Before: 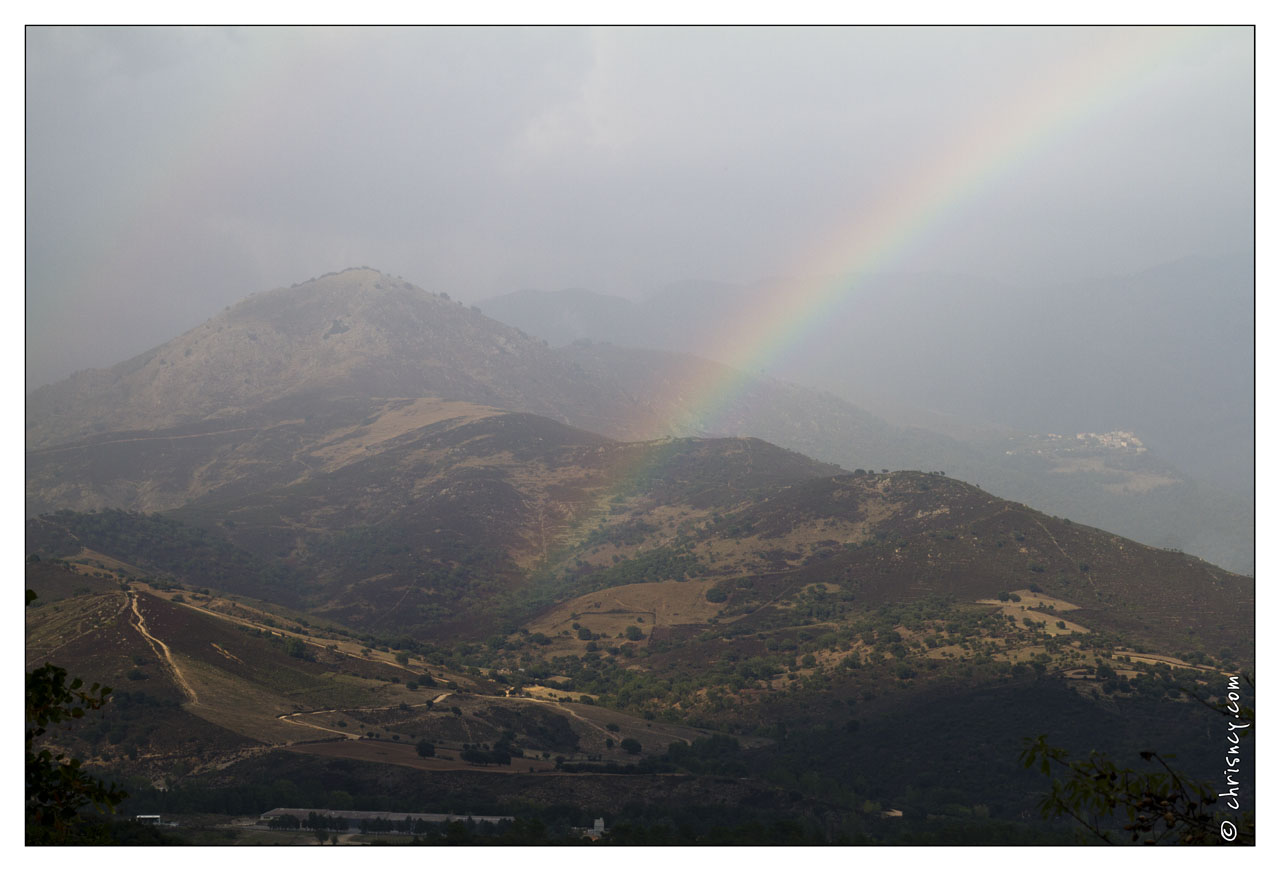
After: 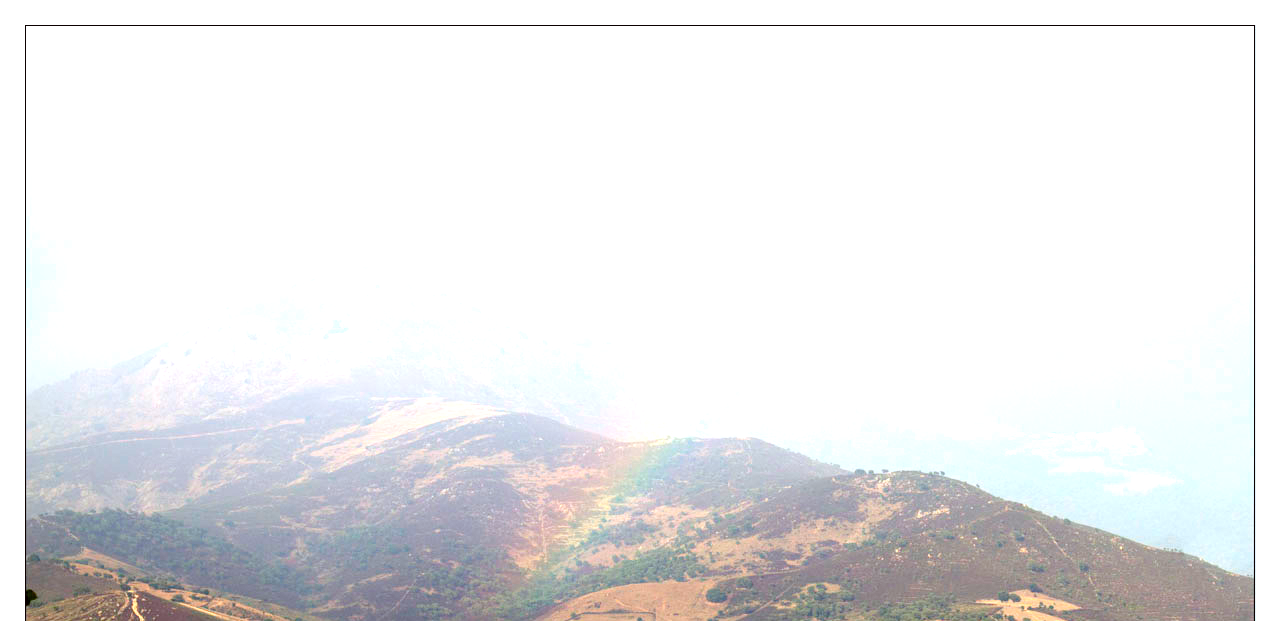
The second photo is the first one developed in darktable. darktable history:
color correction: highlights a* -3.26, highlights b* -6.1, shadows a* 3.13, shadows b* 5.22
crop: right 0%, bottom 28.631%
exposure: black level correction 0.001, exposure 1.992 EV, compensate exposure bias true, compensate highlight preservation false
contrast brightness saturation: contrast 0.072, brightness 0.07, saturation 0.177
